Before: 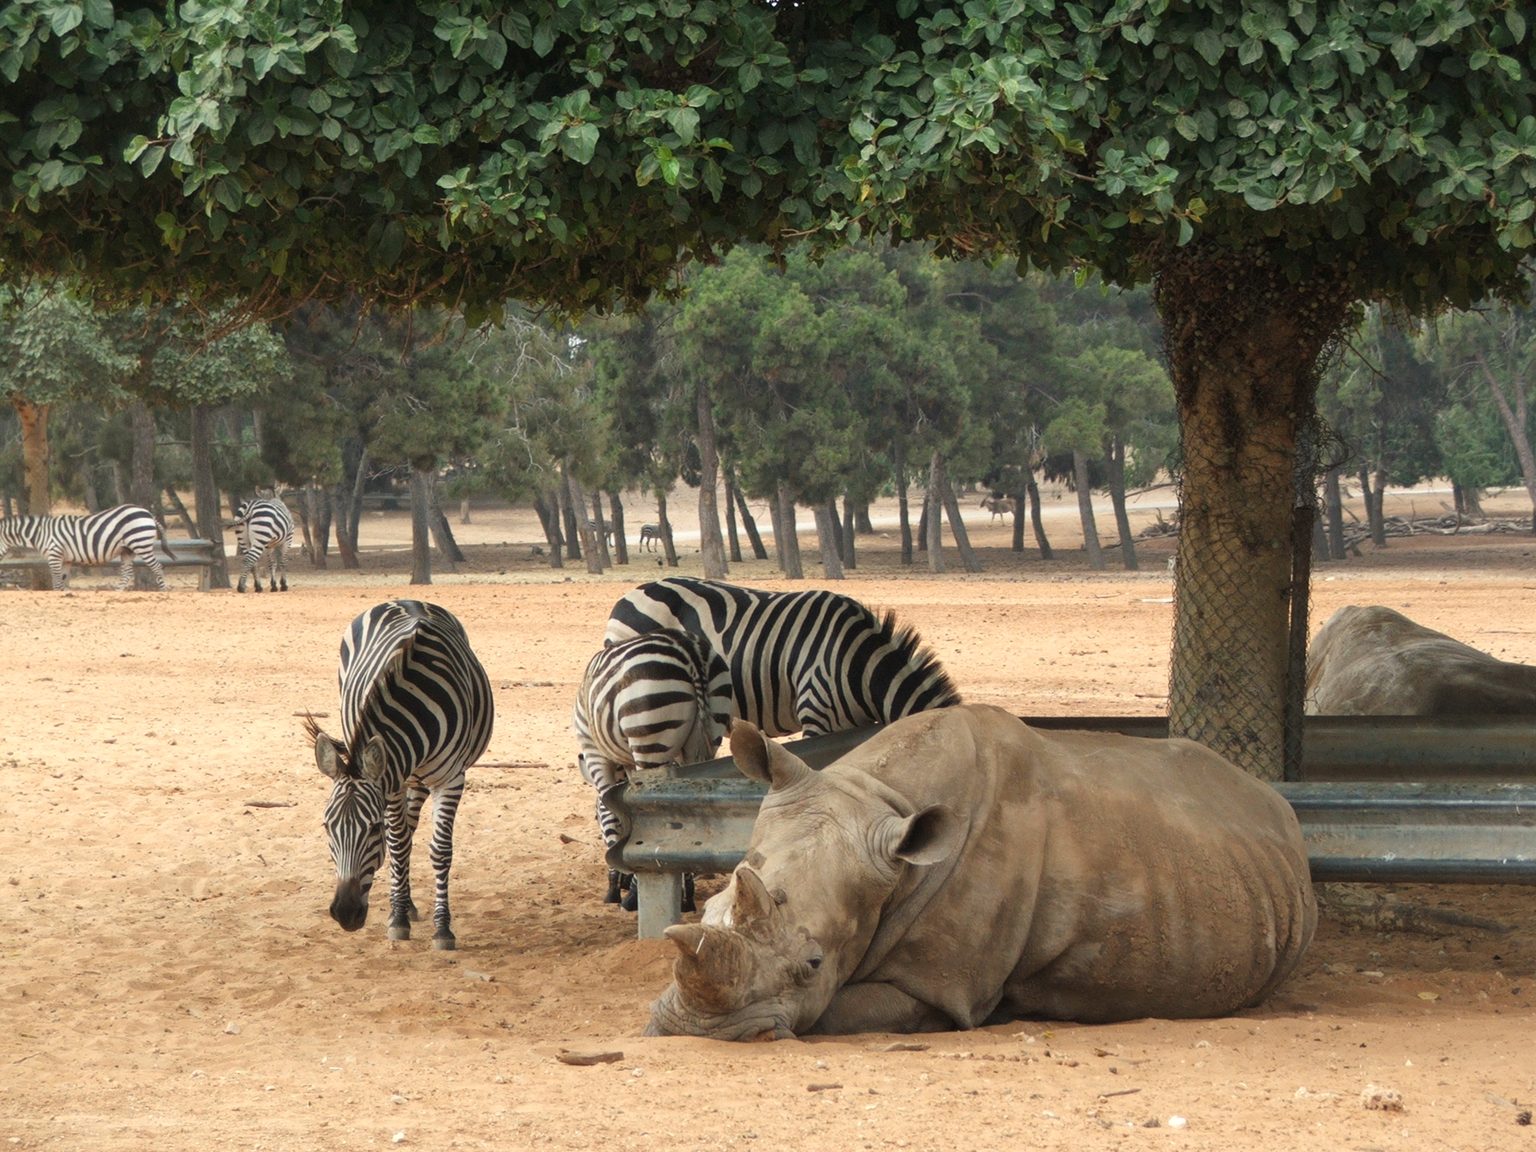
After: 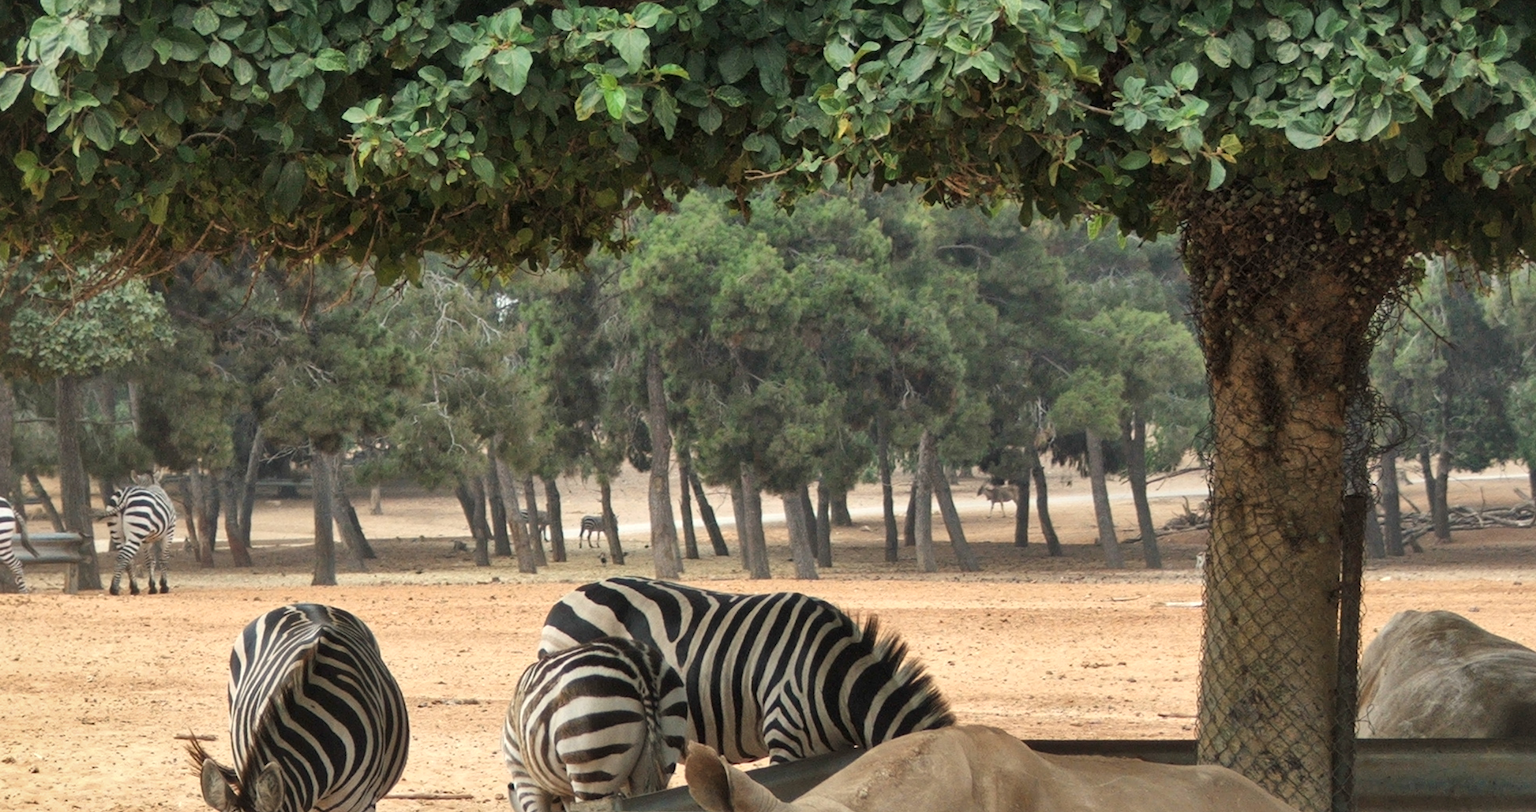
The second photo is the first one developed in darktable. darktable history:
shadows and highlights: shadows color adjustment 97.66%, soften with gaussian
crop and rotate: left 9.345%, top 7.22%, right 4.982%, bottom 32.331%
local contrast: mode bilateral grid, contrast 20, coarseness 50, detail 120%, midtone range 0.2
